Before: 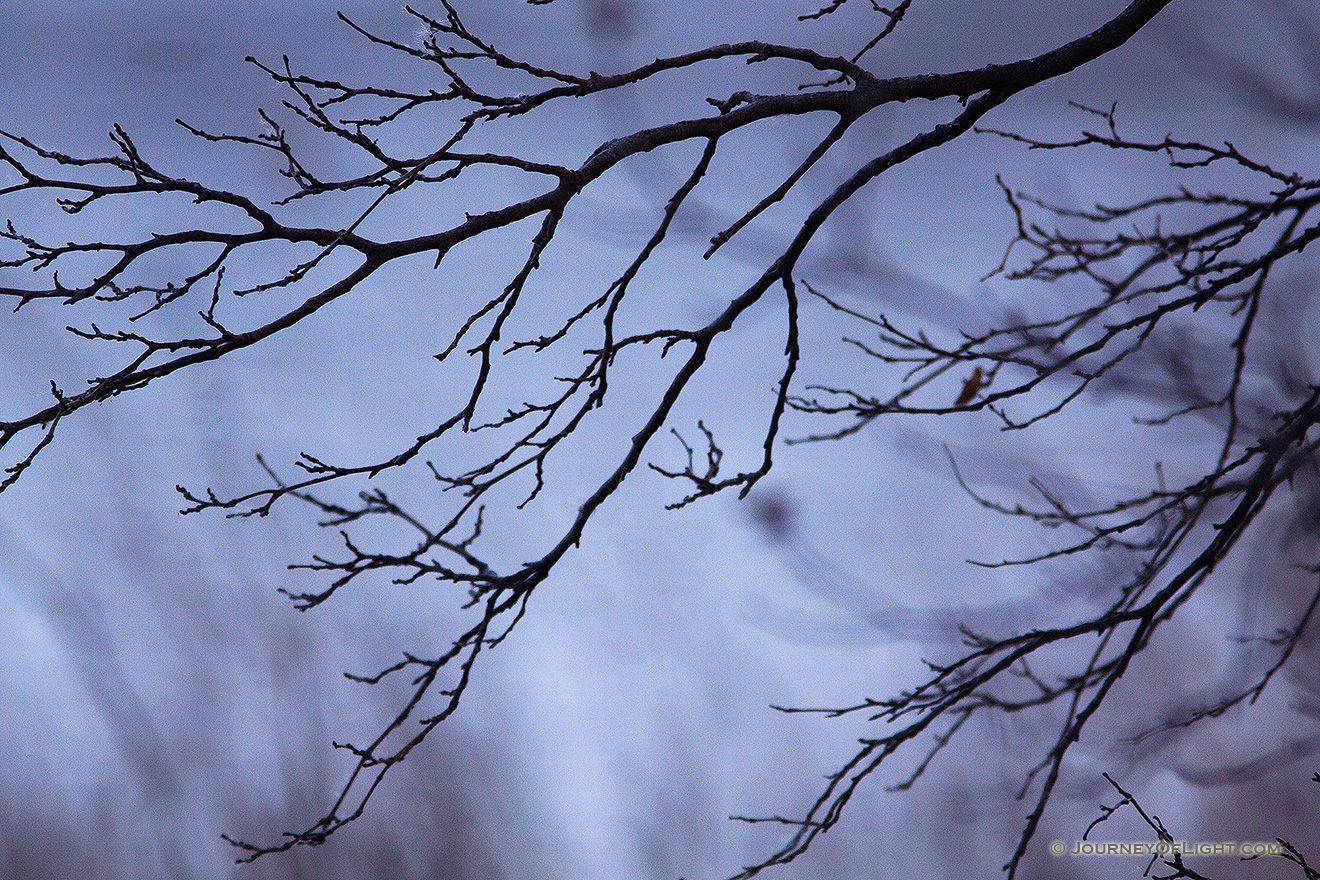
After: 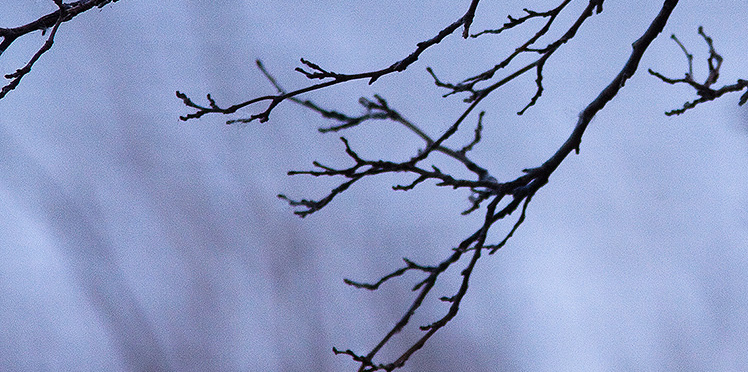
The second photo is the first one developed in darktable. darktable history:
crop: top 44.809%, right 43.265%, bottom 12.829%
